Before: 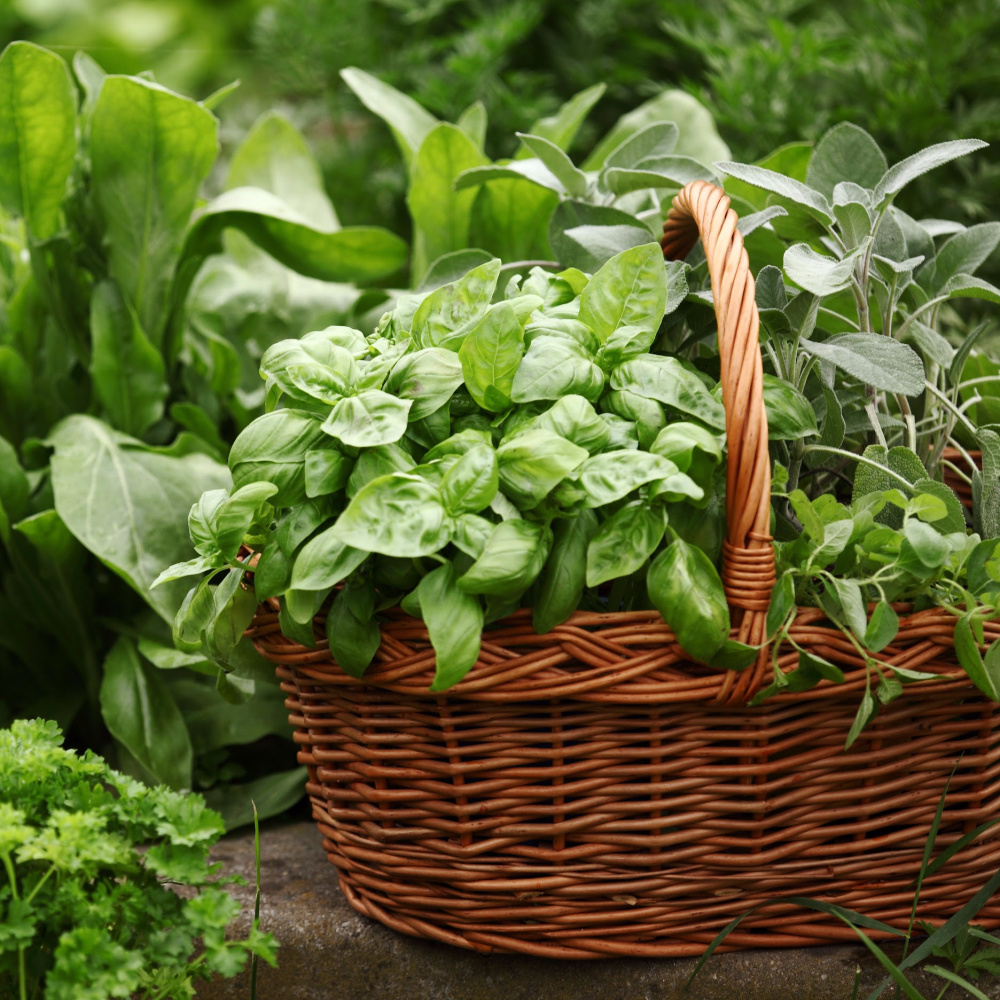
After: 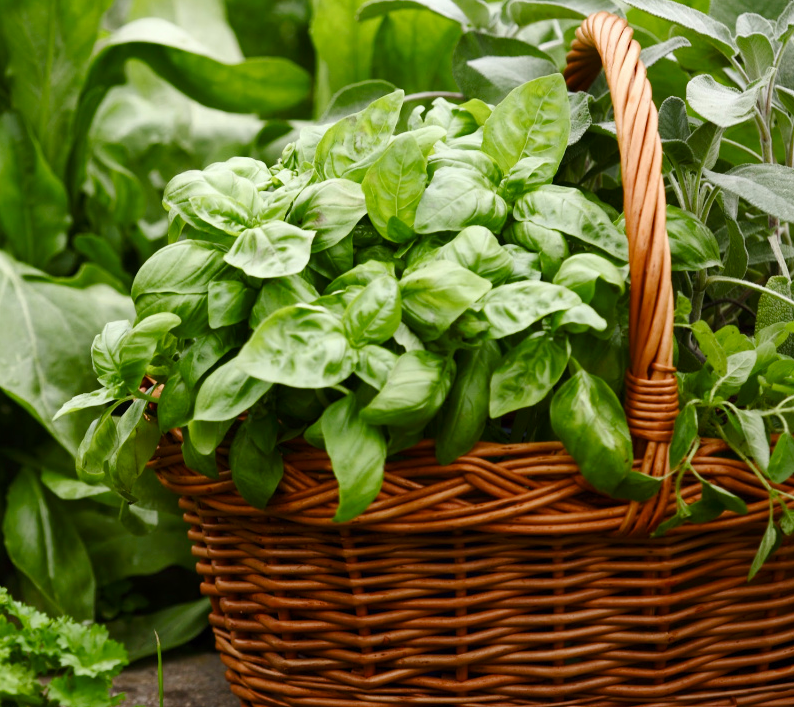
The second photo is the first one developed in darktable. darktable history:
crop: left 9.712%, top 16.928%, right 10.845%, bottom 12.332%
tone curve: curves: ch0 [(0, 0) (0.161, 0.144) (0.501, 0.497) (1, 1)], color space Lab, linked channels, preserve colors none
color balance rgb: perceptual saturation grading › global saturation 20%, perceptual saturation grading › highlights -25%, perceptual saturation grading › shadows 25%
